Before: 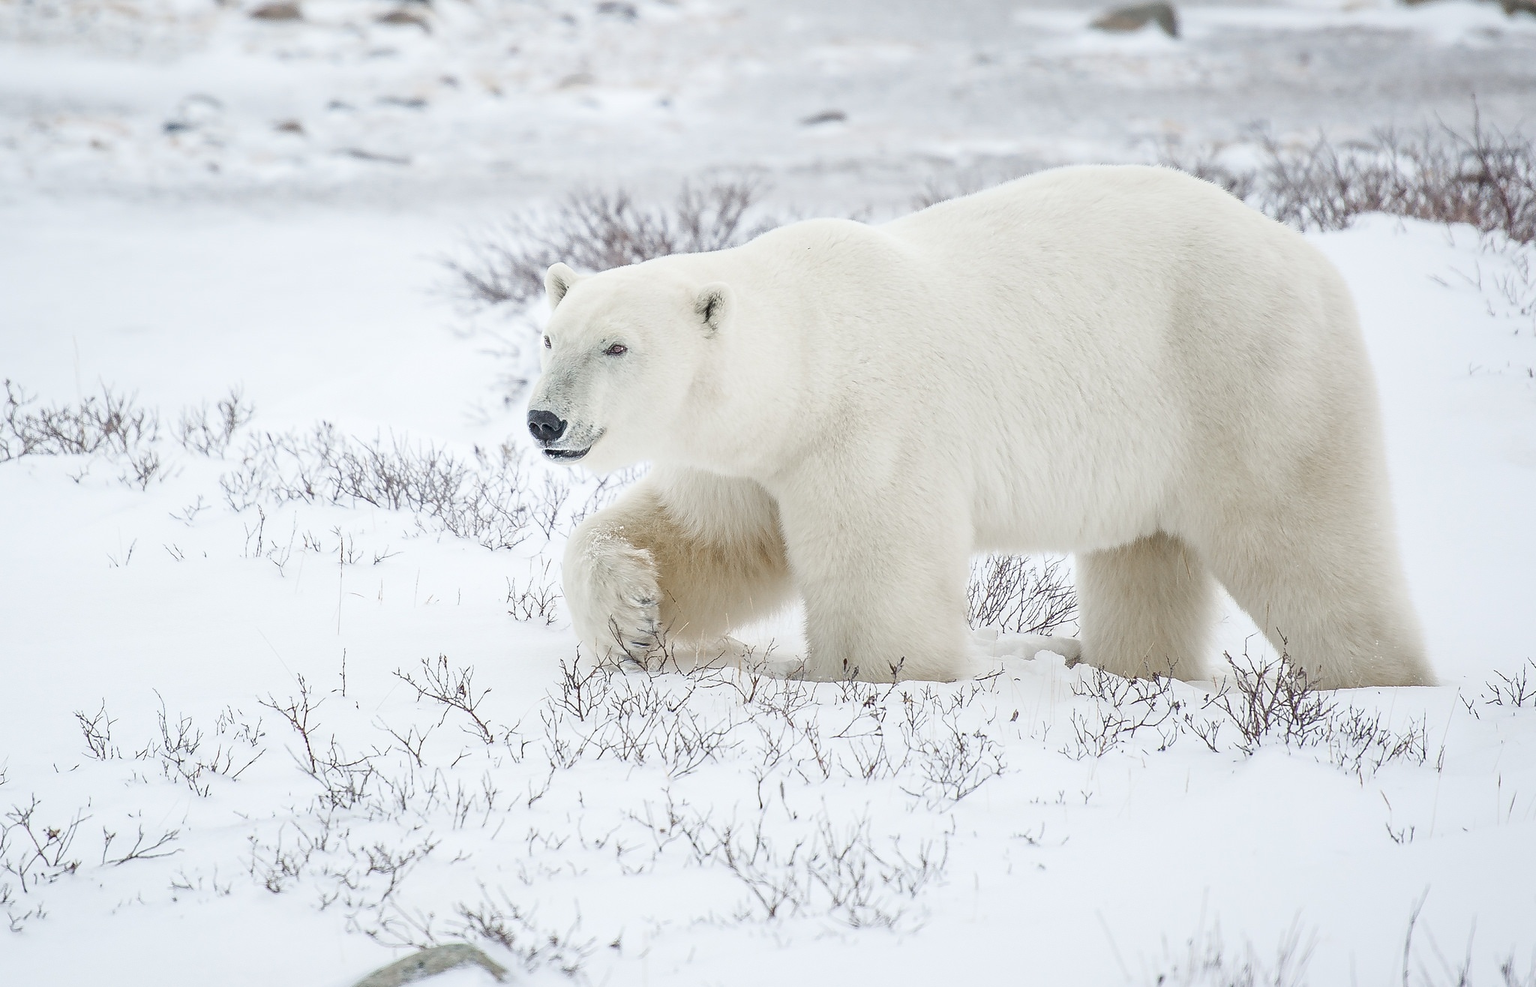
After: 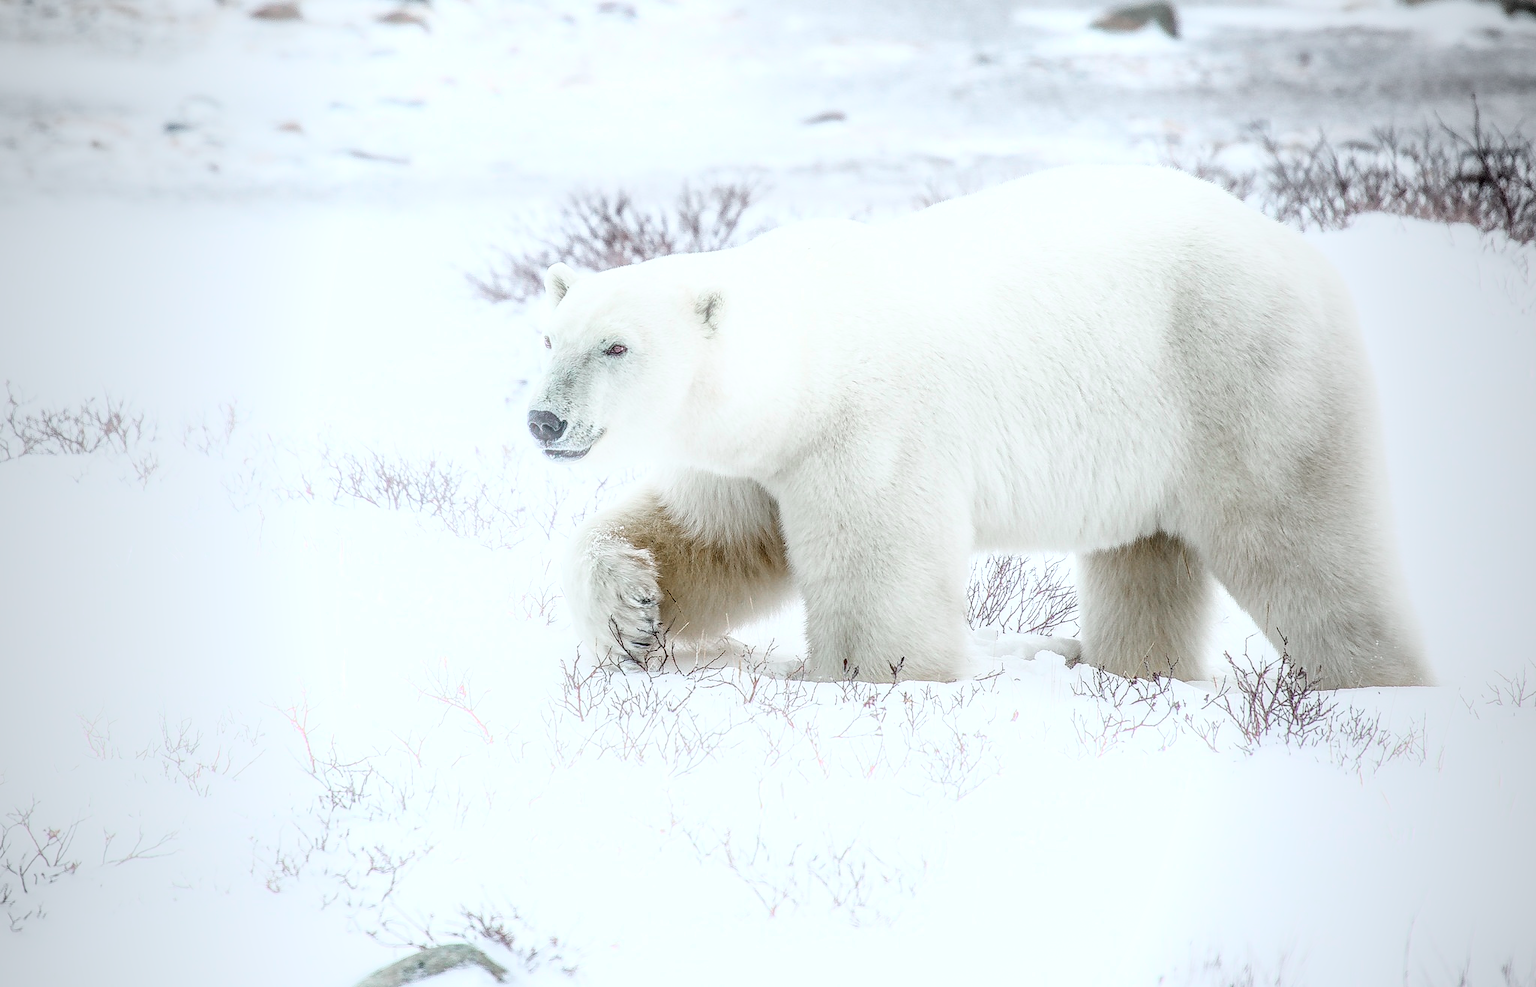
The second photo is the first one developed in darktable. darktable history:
local contrast: highlights 20%, shadows 70%, detail 170%
bloom: size 9%, threshold 100%, strength 7%
vignetting: fall-off start 97%, fall-off radius 100%, width/height ratio 0.609, unbound false
white balance: red 0.983, blue 1.036
tone curve: curves: ch0 [(0, 0.01) (0.037, 0.032) (0.131, 0.108) (0.275, 0.258) (0.483, 0.512) (0.61, 0.661) (0.696, 0.76) (0.792, 0.867) (0.911, 0.955) (0.997, 0.995)]; ch1 [(0, 0) (0.308, 0.268) (0.425, 0.383) (0.503, 0.502) (0.529, 0.543) (0.706, 0.754) (0.869, 0.907) (1, 1)]; ch2 [(0, 0) (0.228, 0.196) (0.336, 0.315) (0.399, 0.403) (0.485, 0.487) (0.502, 0.502) (0.525, 0.523) (0.545, 0.552) (0.587, 0.61) (0.636, 0.654) (0.711, 0.729) (0.855, 0.87) (0.998, 0.977)], color space Lab, independent channels, preserve colors none
